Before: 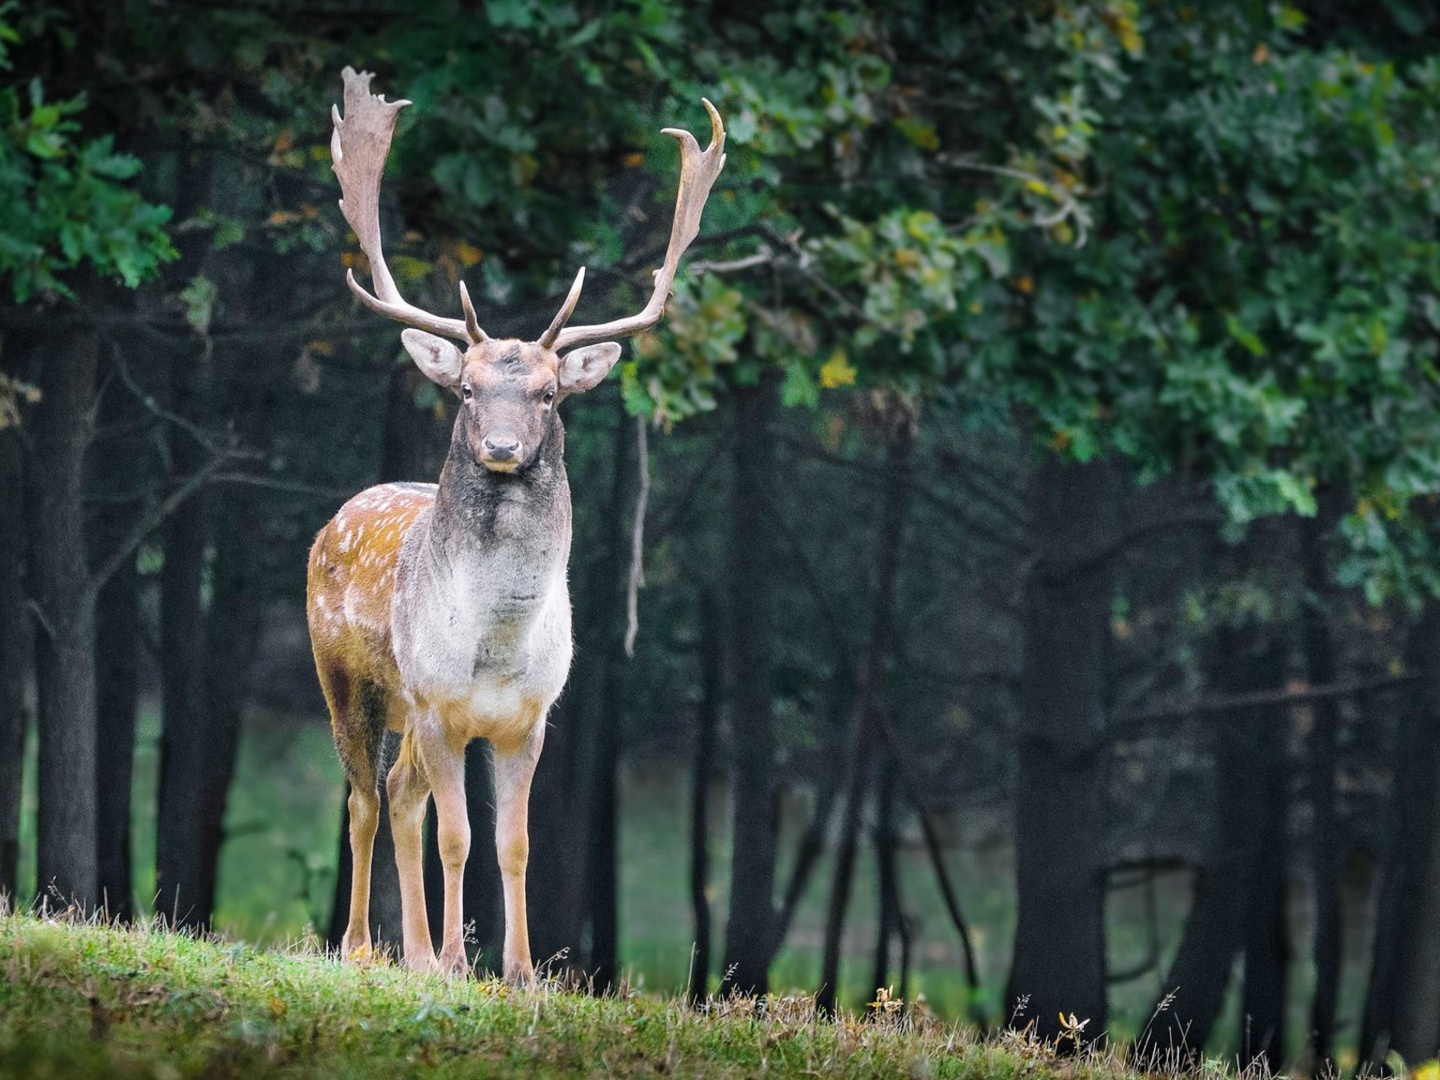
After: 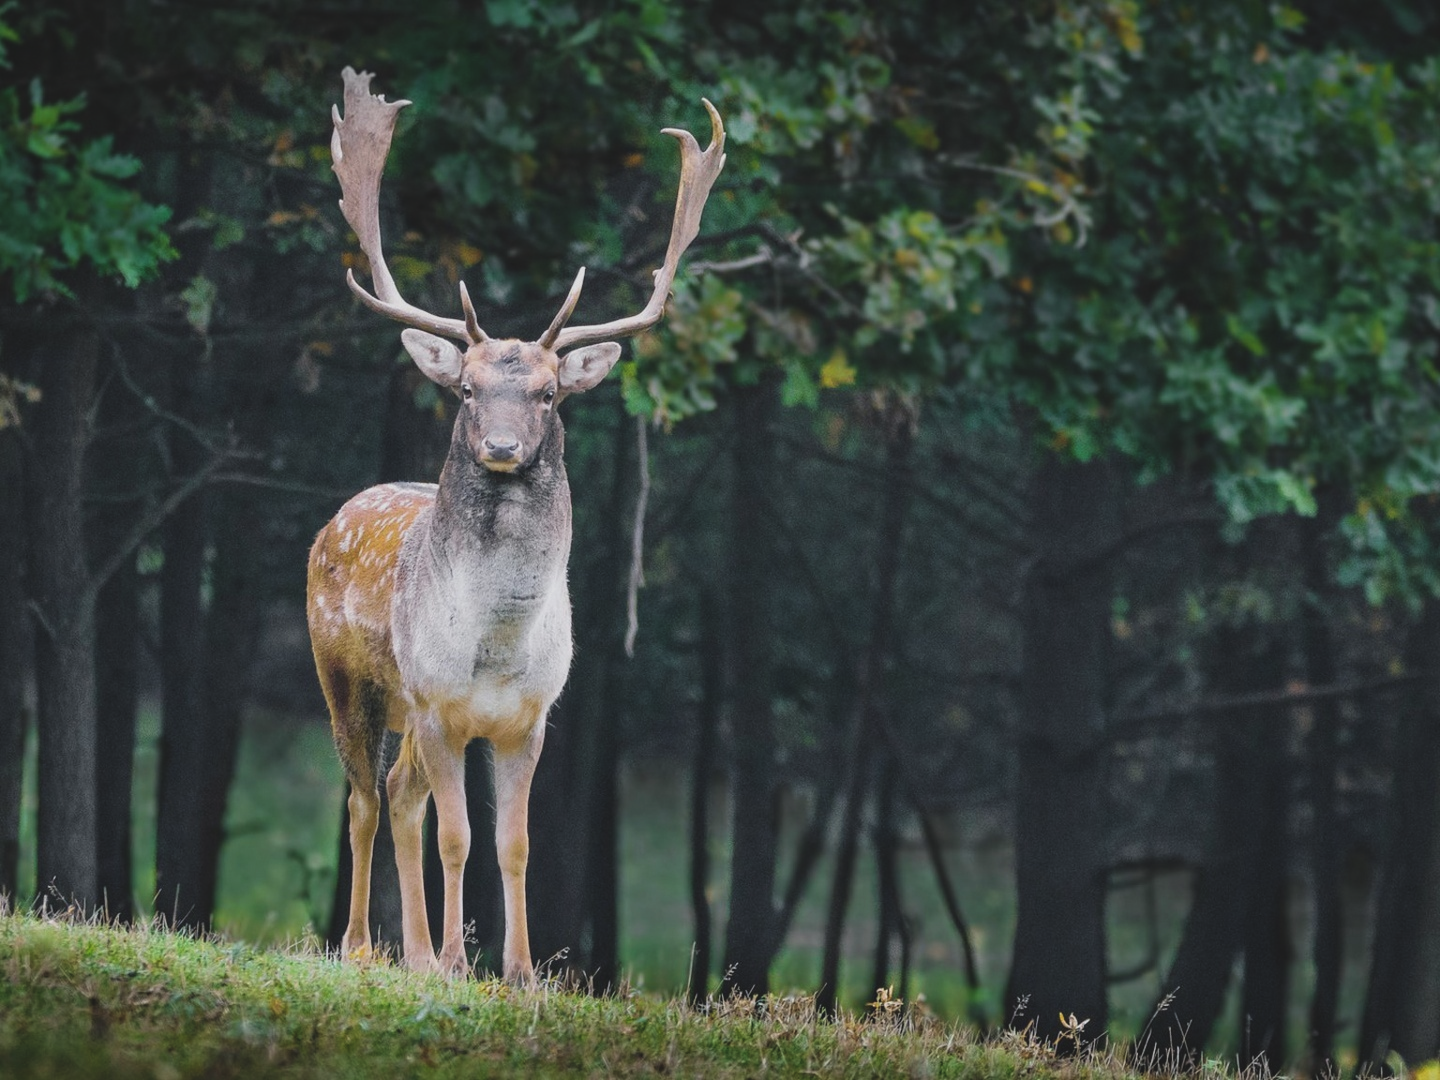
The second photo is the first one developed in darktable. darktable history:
levels: levels [0, 0.492, 0.984]
exposure: black level correction -0.015, exposure -0.514 EV, compensate highlight preservation false
